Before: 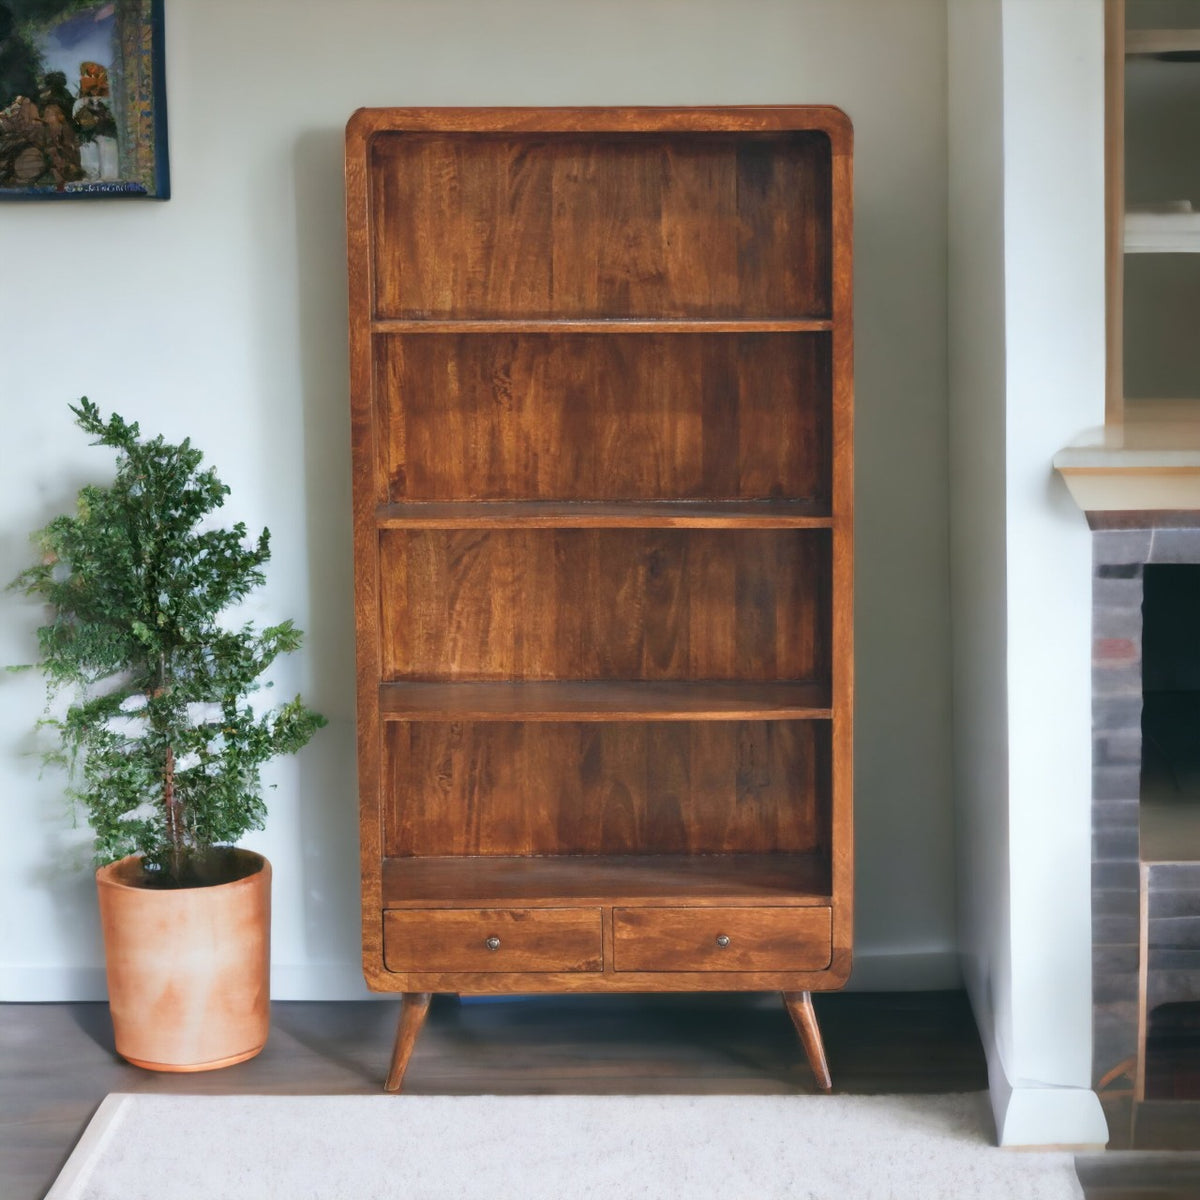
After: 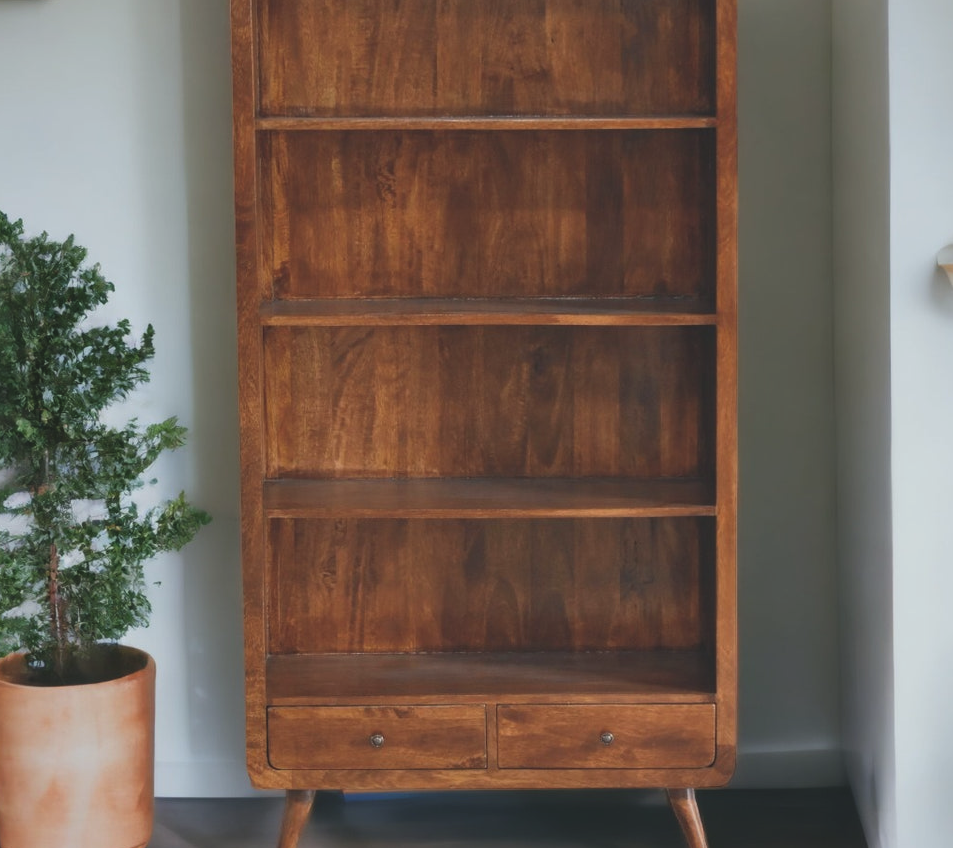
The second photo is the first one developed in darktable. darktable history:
crop: left 9.712%, top 16.928%, right 10.845%, bottom 12.332%
exposure: black level correction -0.015, exposure -0.5 EV, compensate highlight preservation false
